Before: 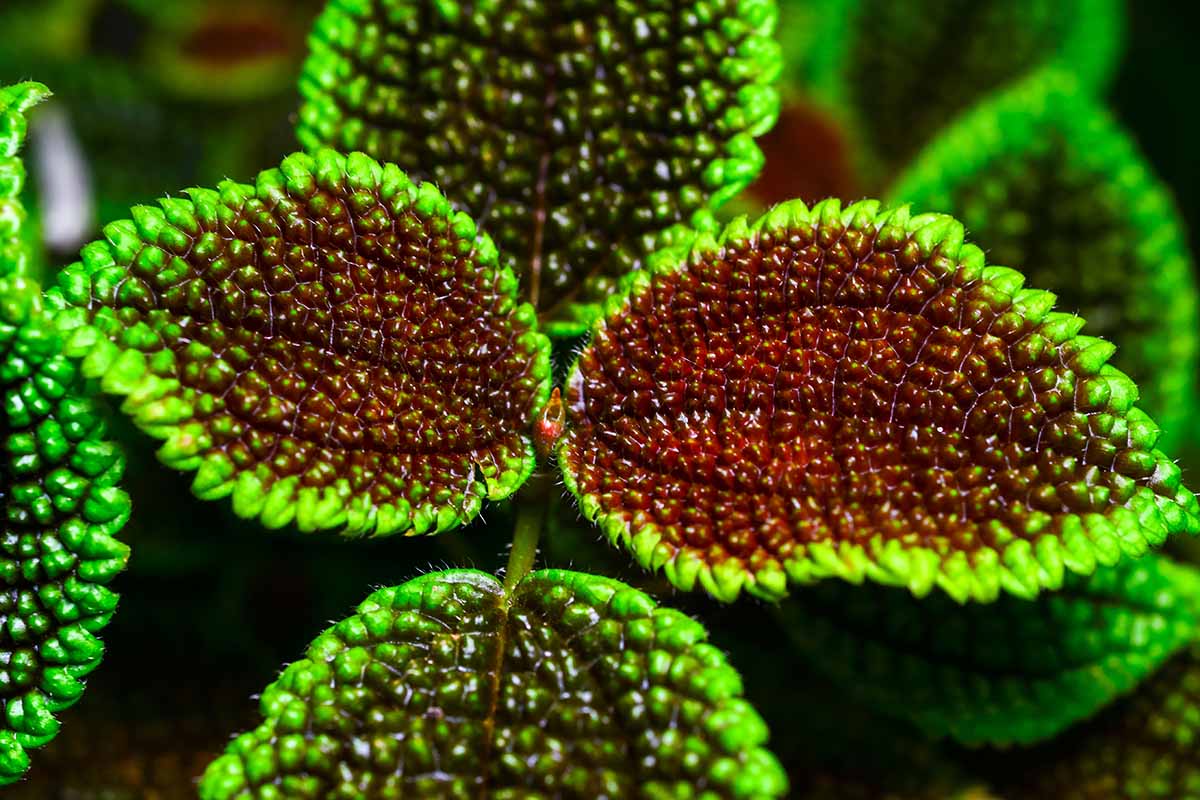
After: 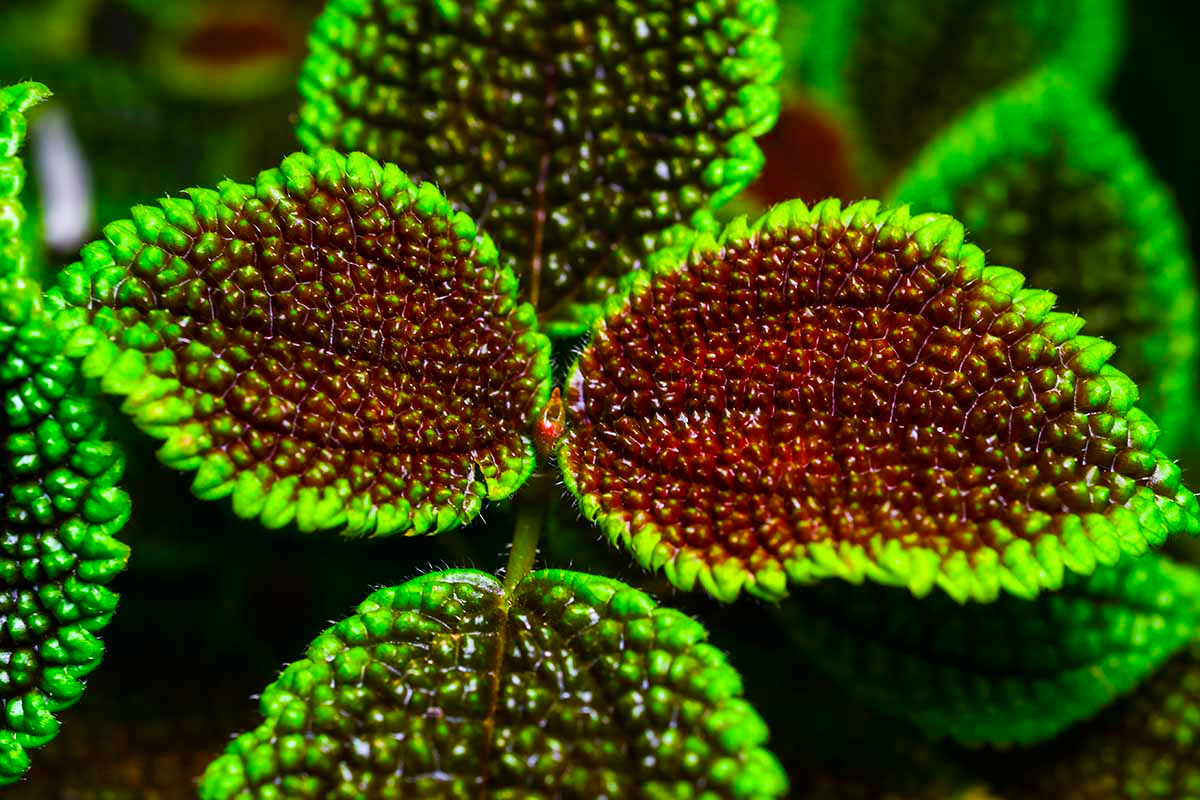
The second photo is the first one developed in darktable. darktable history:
color balance rgb: perceptual saturation grading › global saturation 29.73%, global vibrance 9.754%
